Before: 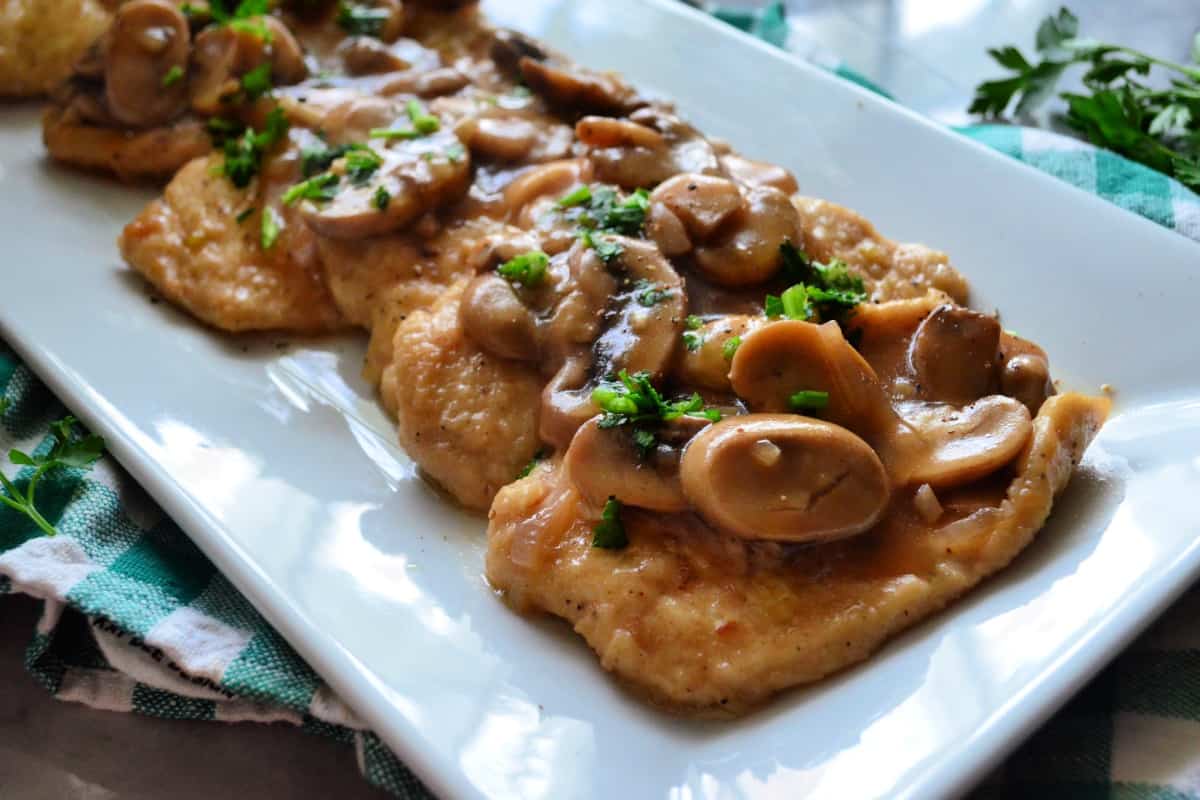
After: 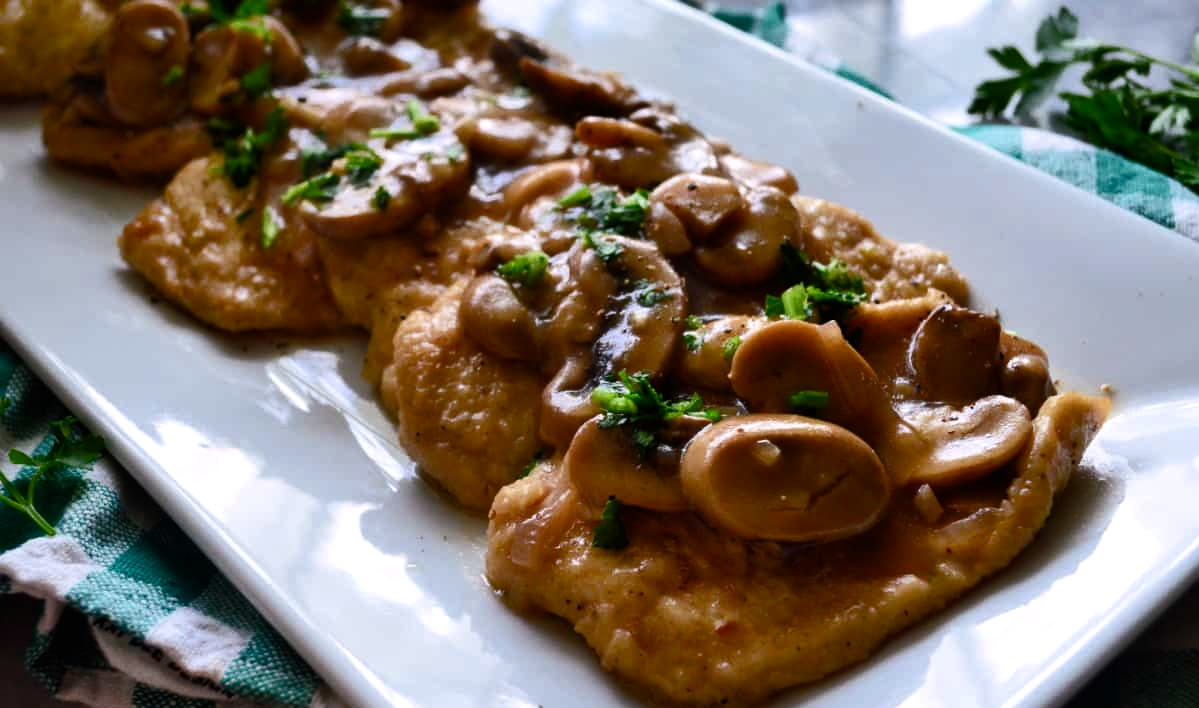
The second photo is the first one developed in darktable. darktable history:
color balance rgb: highlights gain › chroma 1.559%, highlights gain › hue 309.86°, perceptual saturation grading › global saturation -0.144%, perceptual saturation grading › highlights -17.81%, perceptual saturation grading › mid-tones 32.384%, perceptual saturation grading › shadows 50.441%, perceptual brilliance grading › highlights 3.273%, perceptual brilliance grading › mid-tones -18.603%, perceptual brilliance grading › shadows -40.803%
crop and rotate: top 0%, bottom 11.449%
